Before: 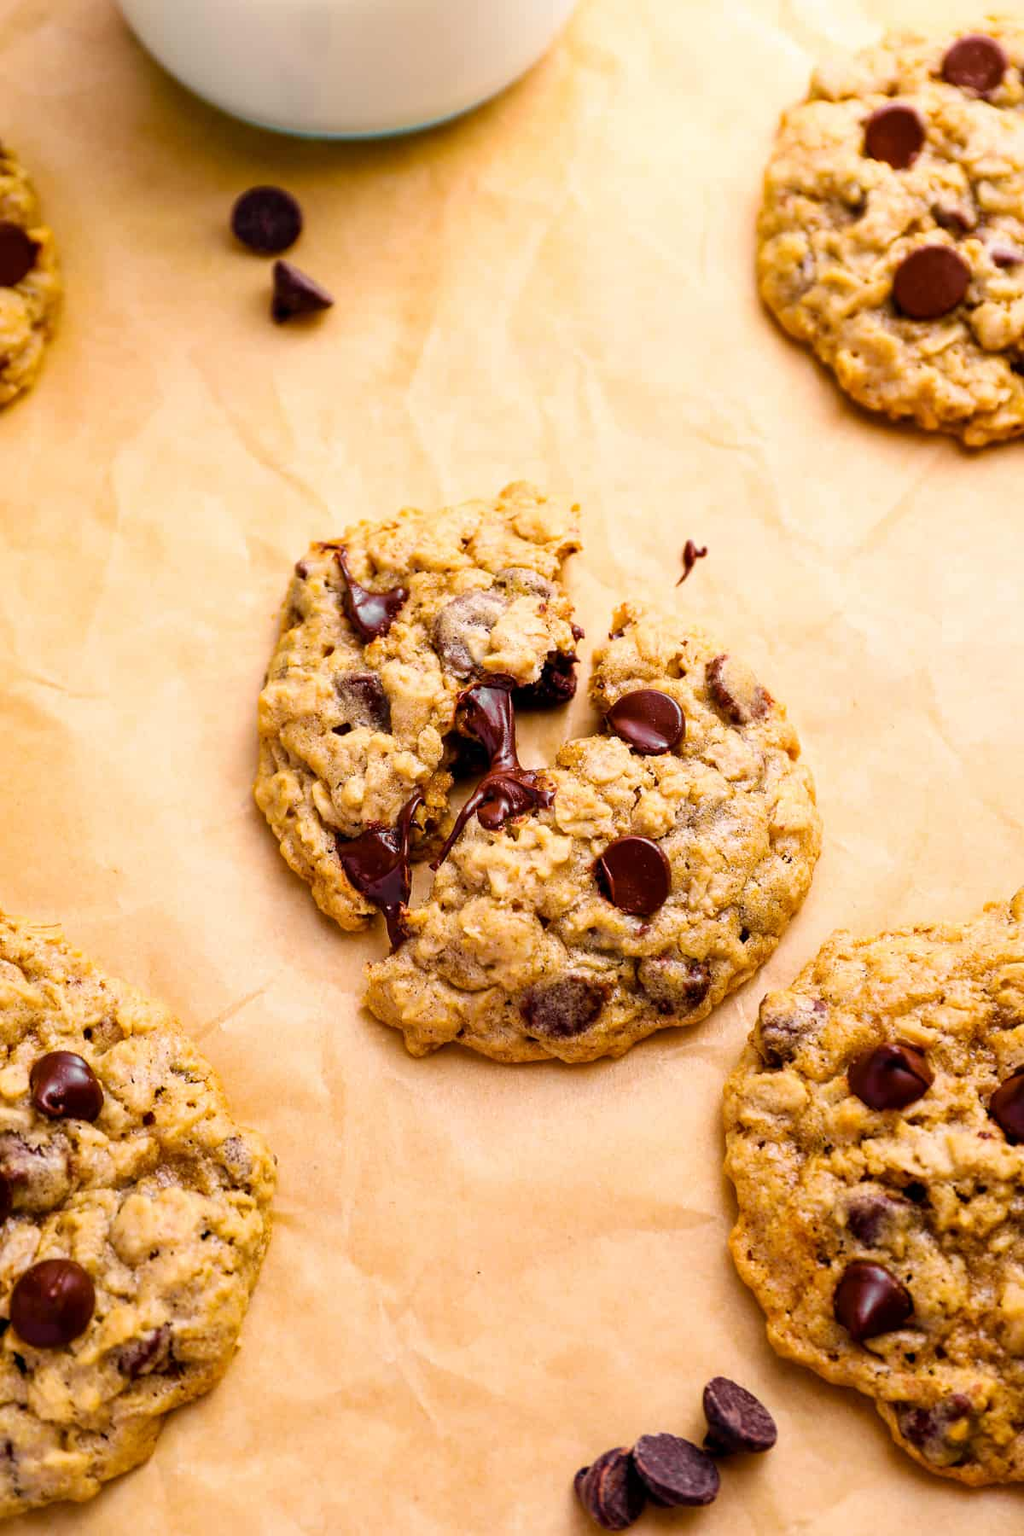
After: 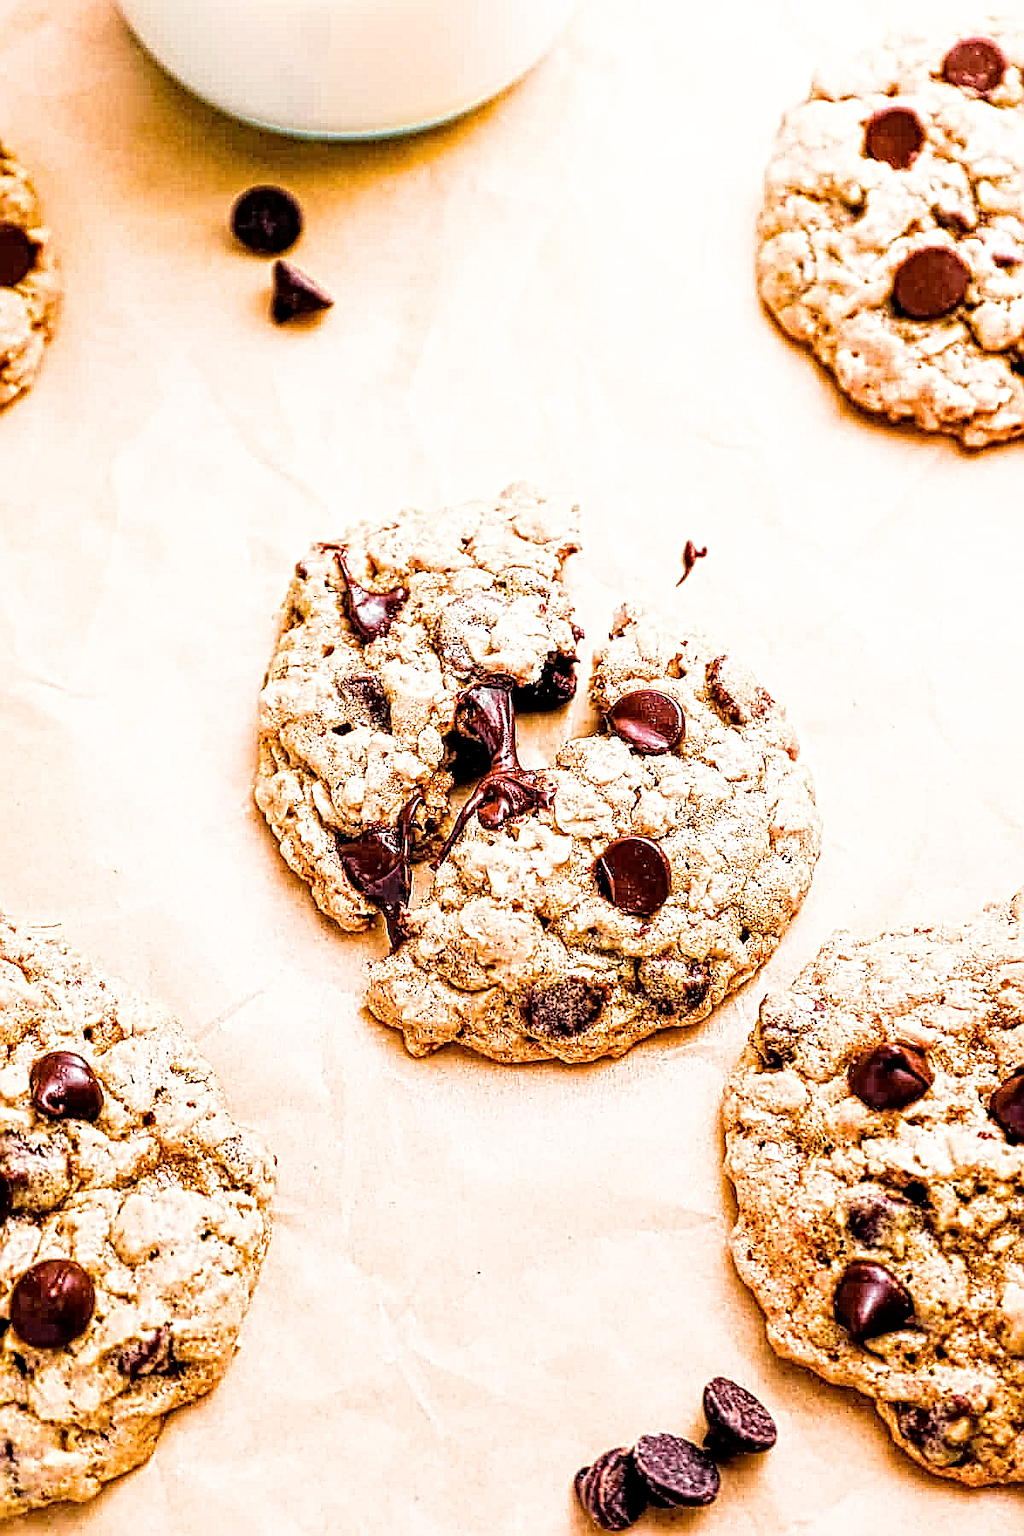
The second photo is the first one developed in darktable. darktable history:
local contrast: mode bilateral grid, contrast 20, coarseness 3, detail 300%, midtone range 0.2
exposure: black level correction 0, exposure 1.105 EV, compensate exposure bias true, compensate highlight preservation false
filmic rgb: black relative exposure -5.03 EV, white relative exposure 3.5 EV, threshold 5.99 EV, hardness 3.17, contrast 1.194, highlights saturation mix -49.62%, enable highlight reconstruction true
sharpen: radius 1.376, amount 1.261, threshold 0.734
